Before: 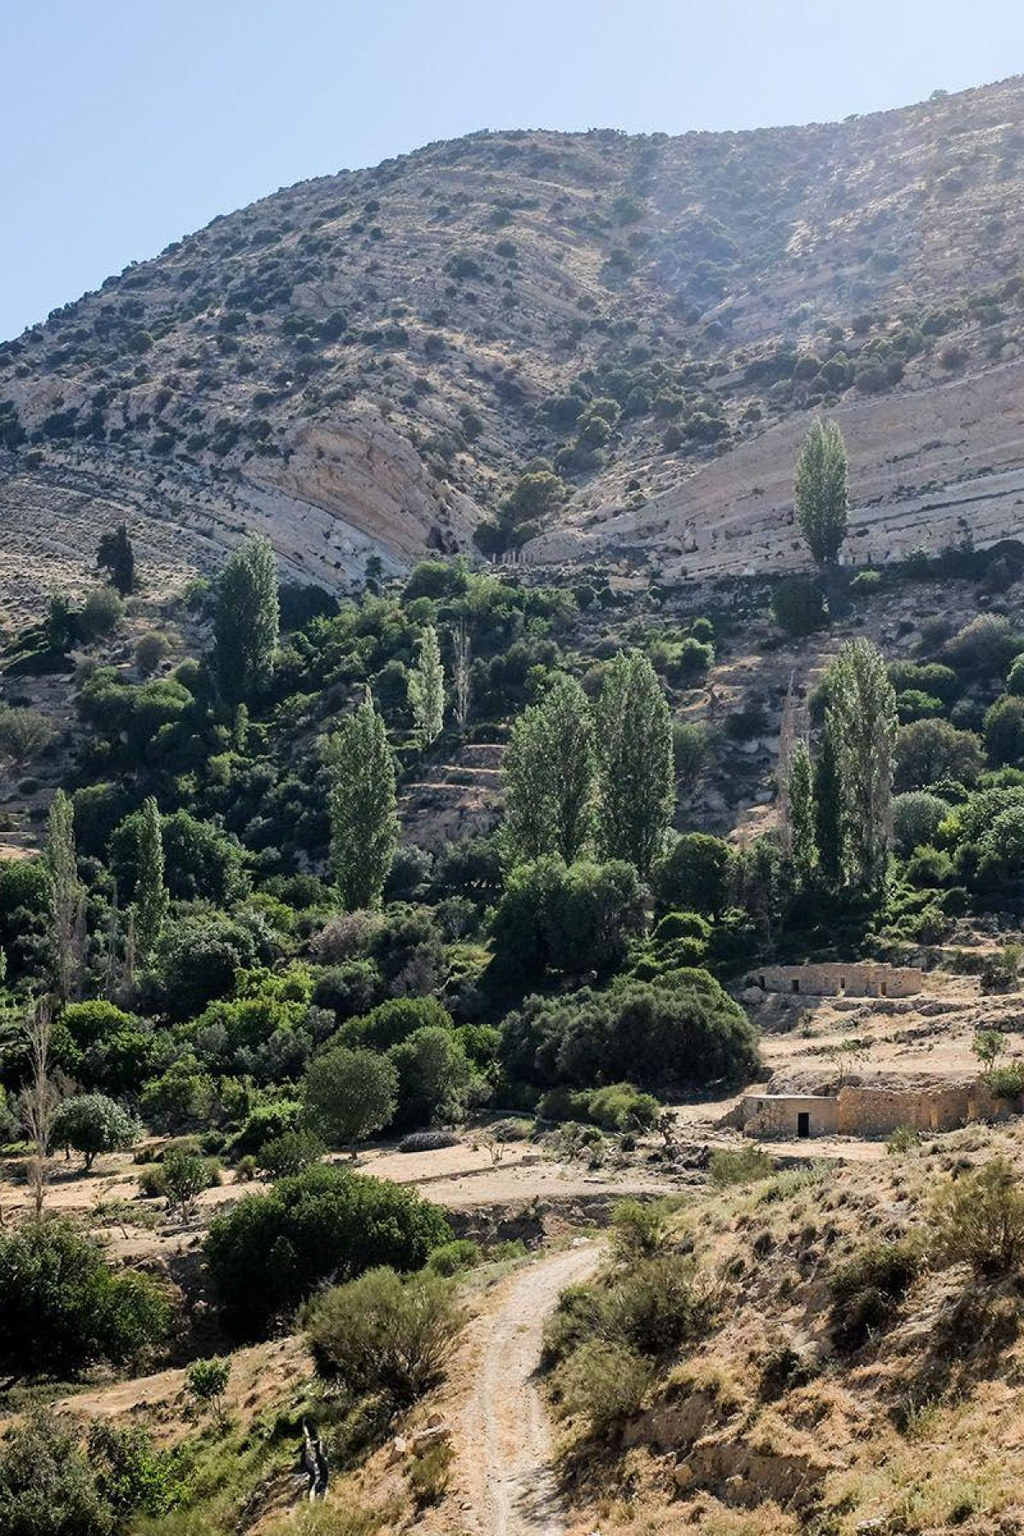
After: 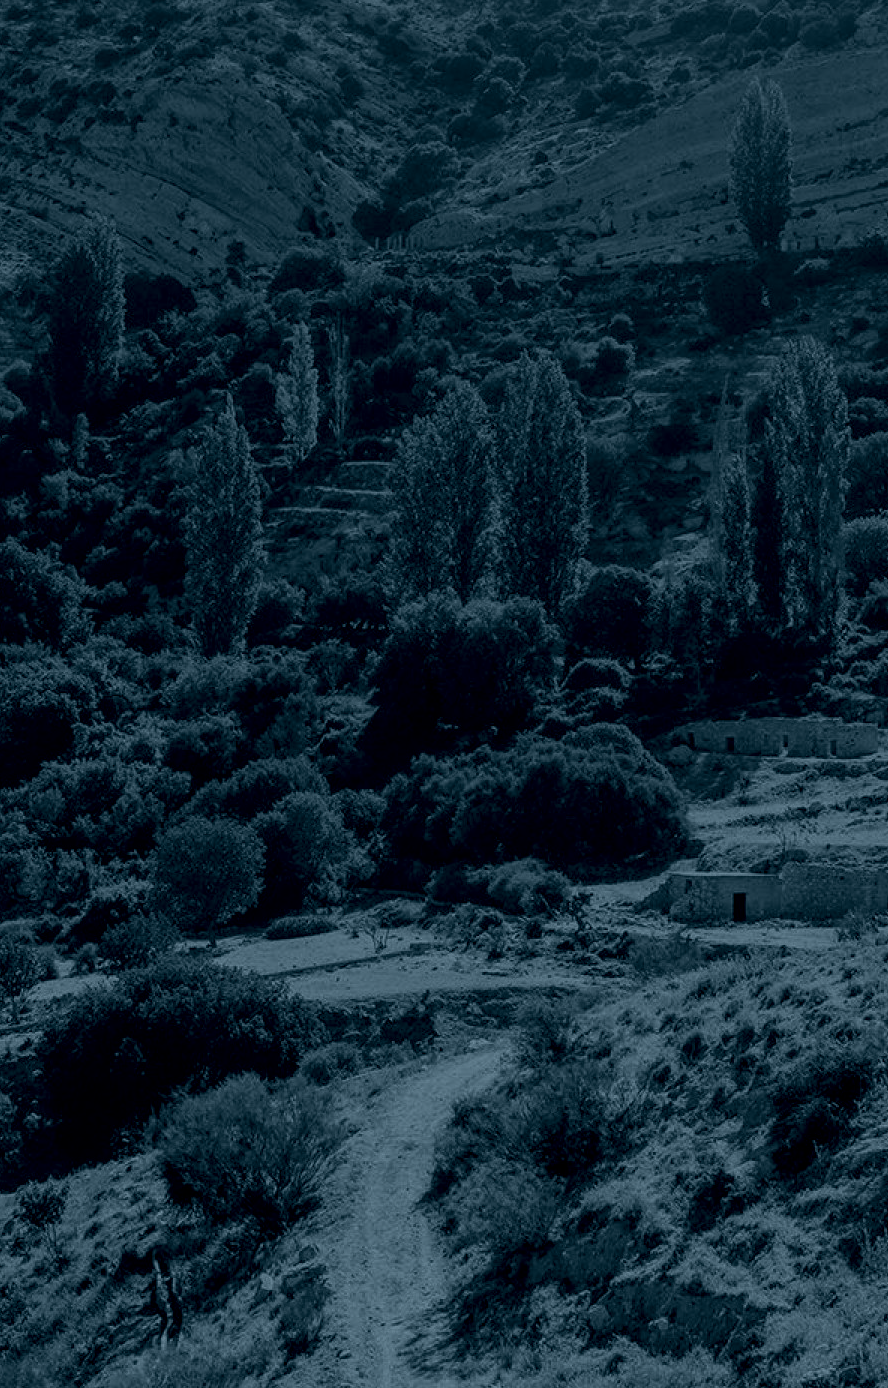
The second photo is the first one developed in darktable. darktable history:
graduated density: on, module defaults
crop: left 16.871%, top 22.857%, right 9.116%
color balance rgb: shadows lift › chroma 1.41%, shadows lift › hue 260°, power › chroma 0.5%, power › hue 260°, highlights gain › chroma 1%, highlights gain › hue 27°, saturation formula JzAzBz (2021)
white balance: red 0.986, blue 1.01
colorize: hue 194.4°, saturation 29%, source mix 61.75%, lightness 3.98%, version 1
rgb levels: preserve colors max RGB
local contrast: on, module defaults
